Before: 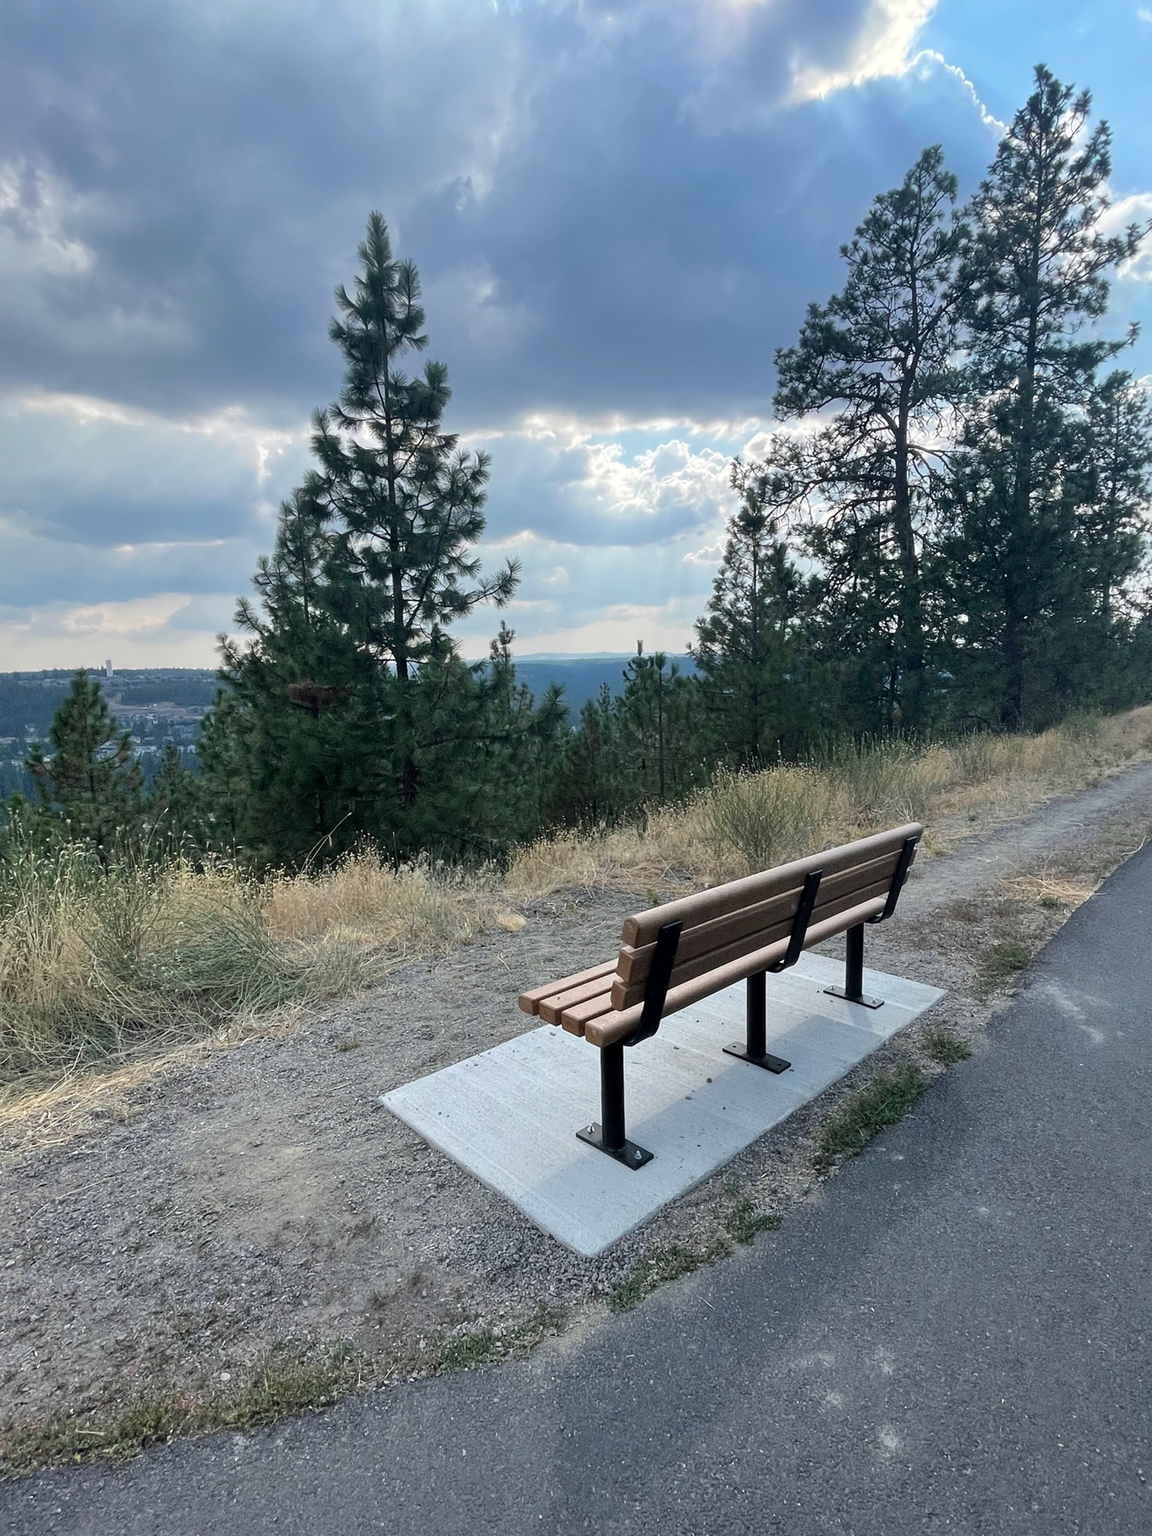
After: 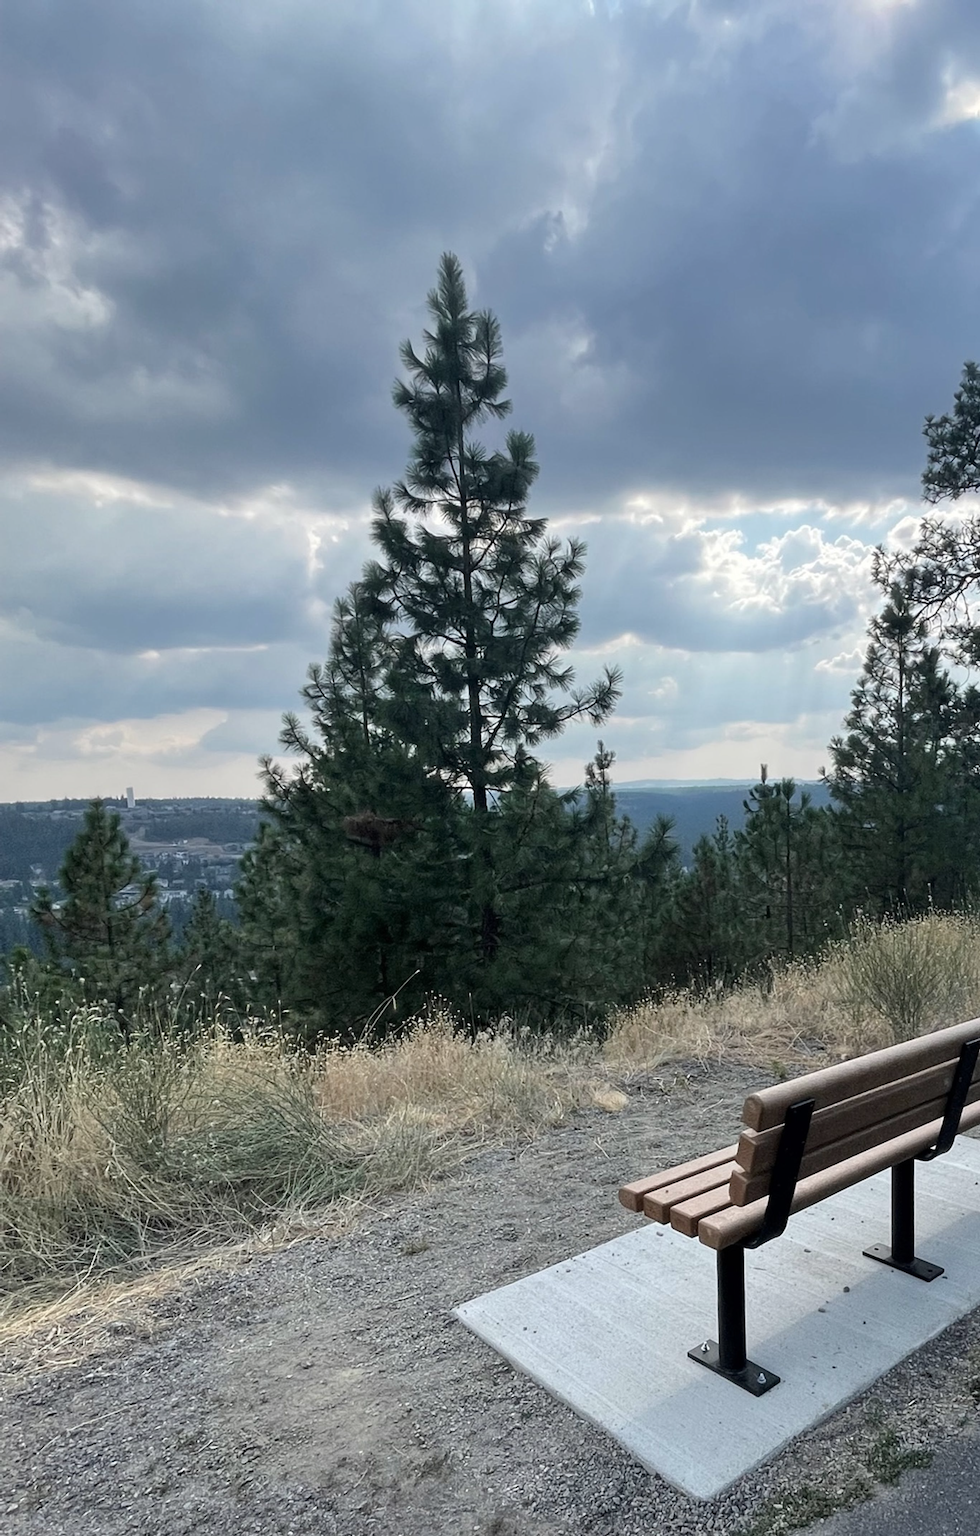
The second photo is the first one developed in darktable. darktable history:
crop: right 28.622%, bottom 16.172%
contrast brightness saturation: contrast 0.065, brightness -0.015, saturation -0.228
